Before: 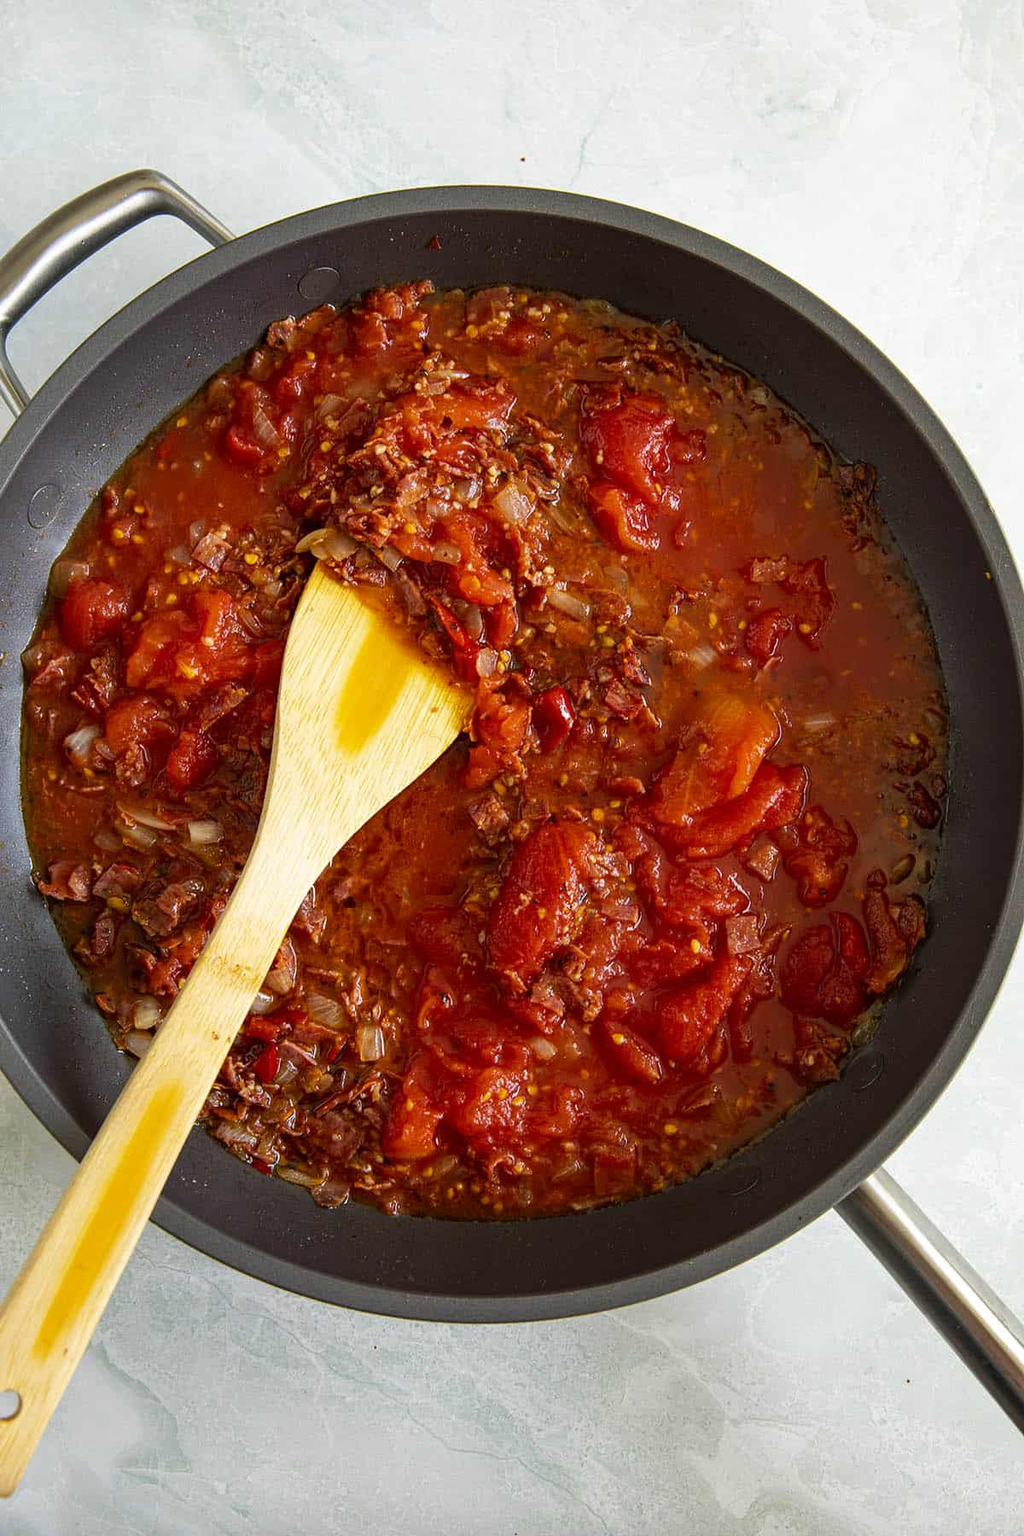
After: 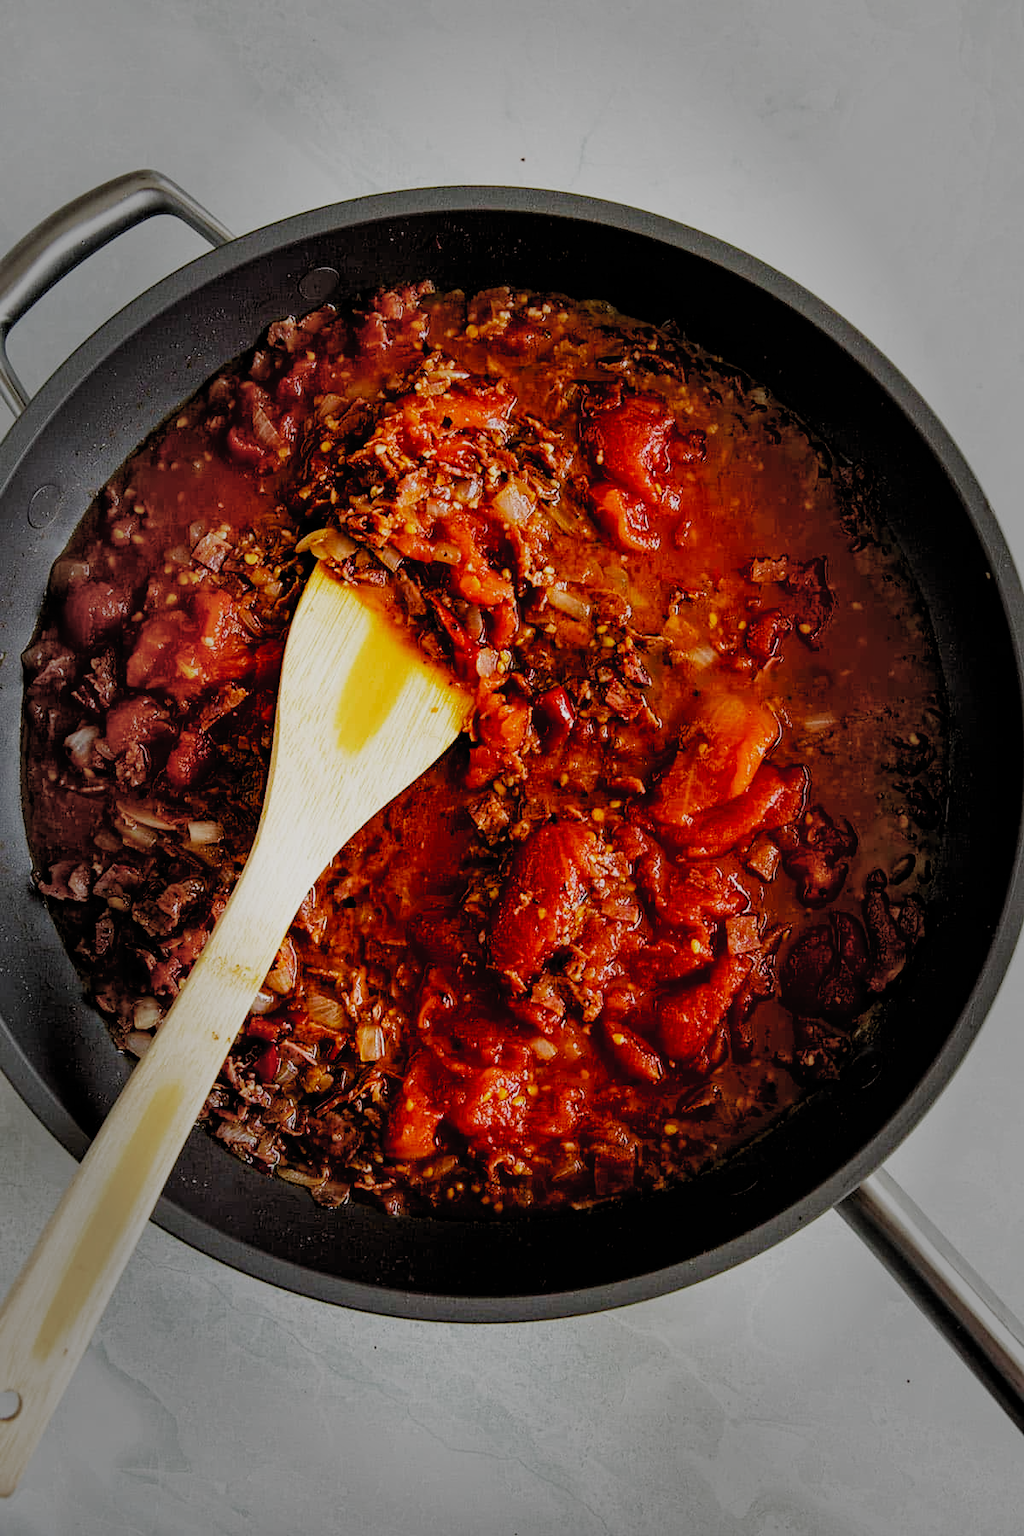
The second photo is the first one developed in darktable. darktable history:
vignetting: fall-off start 48.63%, automatic ratio true, width/height ratio 1.298
filmic rgb: black relative exposure -3.87 EV, white relative exposure 3.48 EV, hardness 2.66, contrast 1.102, preserve chrominance no, color science v5 (2021), contrast in shadows safe, contrast in highlights safe
